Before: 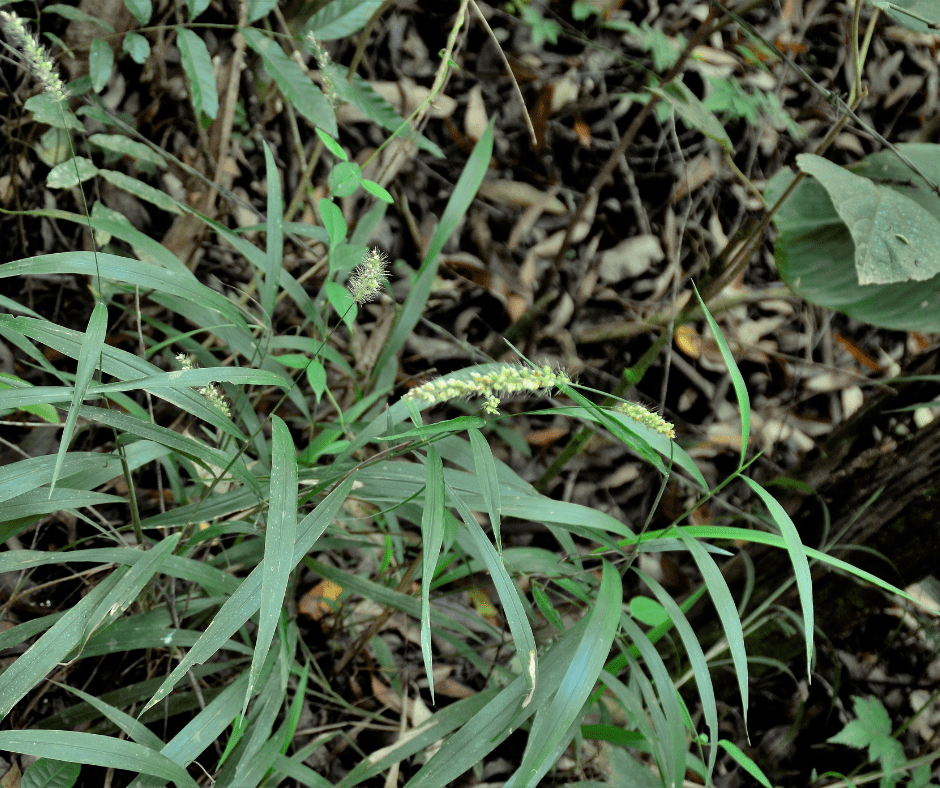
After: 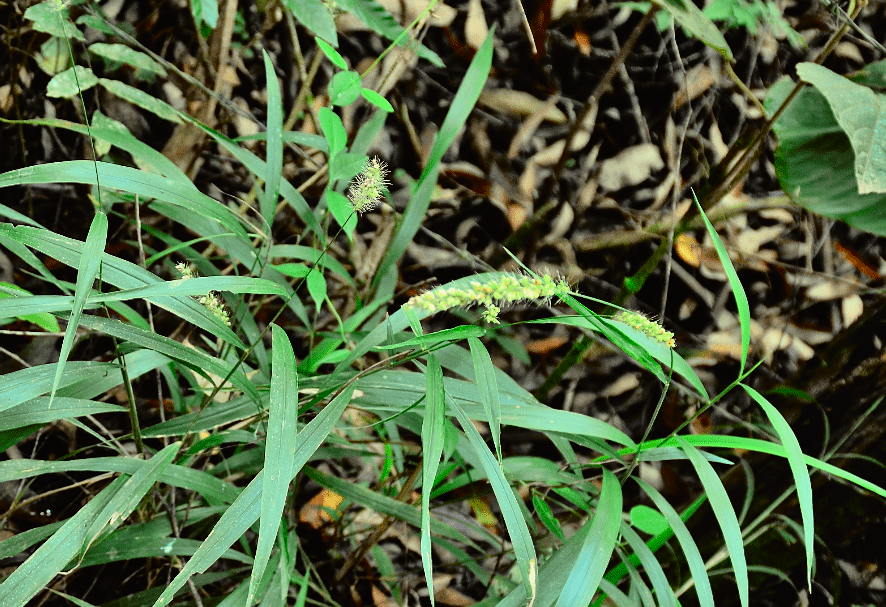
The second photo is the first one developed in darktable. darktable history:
sharpen: radius 1
crop and rotate: angle 0.03°, top 11.643%, right 5.651%, bottom 11.189%
vibrance: vibrance 20%
shadows and highlights: shadows 20.91, highlights -82.73, soften with gaussian
tone curve: curves: ch0 [(0, 0.014) (0.17, 0.099) (0.398, 0.423) (0.725, 0.828) (0.872, 0.918) (1, 0.981)]; ch1 [(0, 0) (0.402, 0.36) (0.489, 0.491) (0.5, 0.503) (0.515, 0.52) (0.545, 0.572) (0.615, 0.662) (0.701, 0.725) (1, 1)]; ch2 [(0, 0) (0.42, 0.458) (0.485, 0.499) (0.503, 0.503) (0.531, 0.542) (0.561, 0.594) (0.644, 0.694) (0.717, 0.753) (1, 0.991)], color space Lab, independent channels
white balance: red 1.009, blue 0.985
